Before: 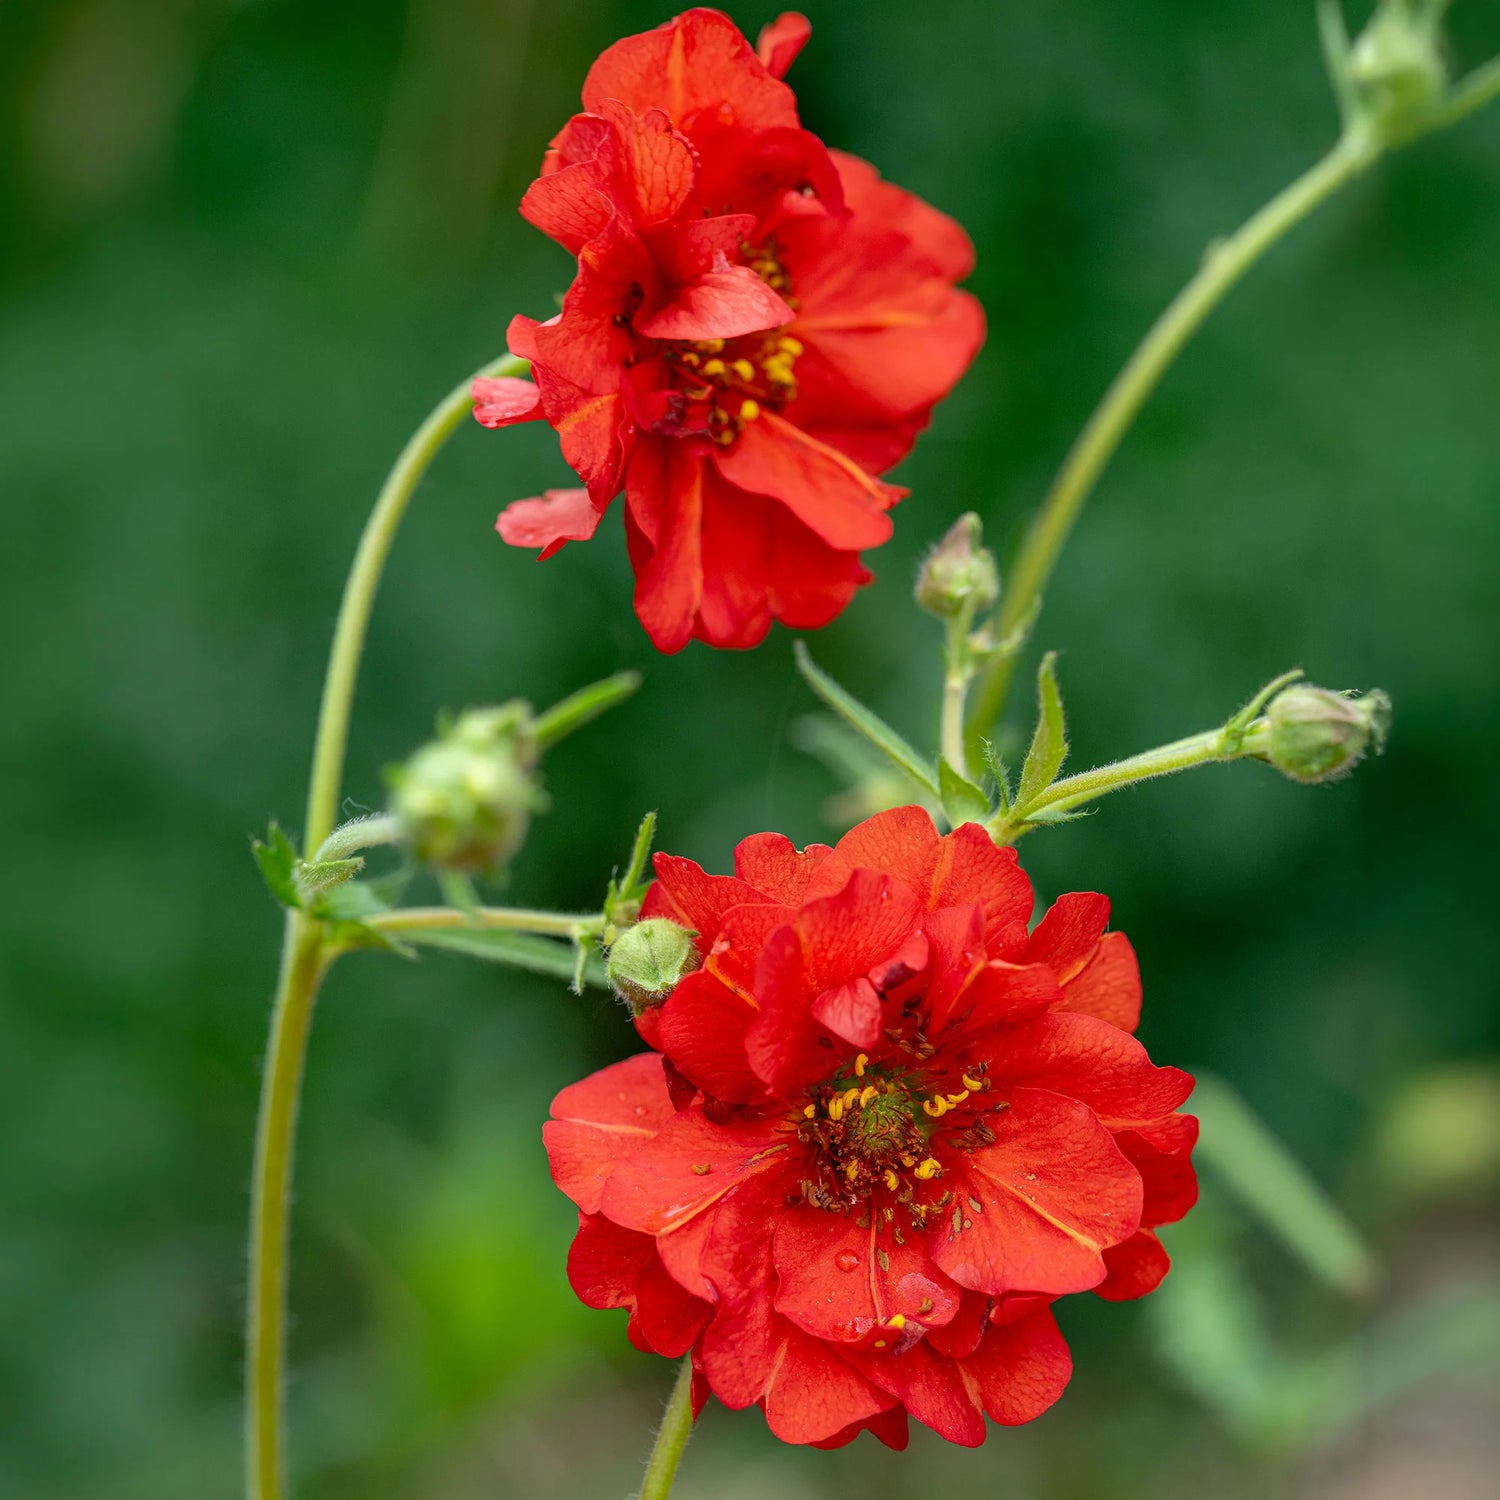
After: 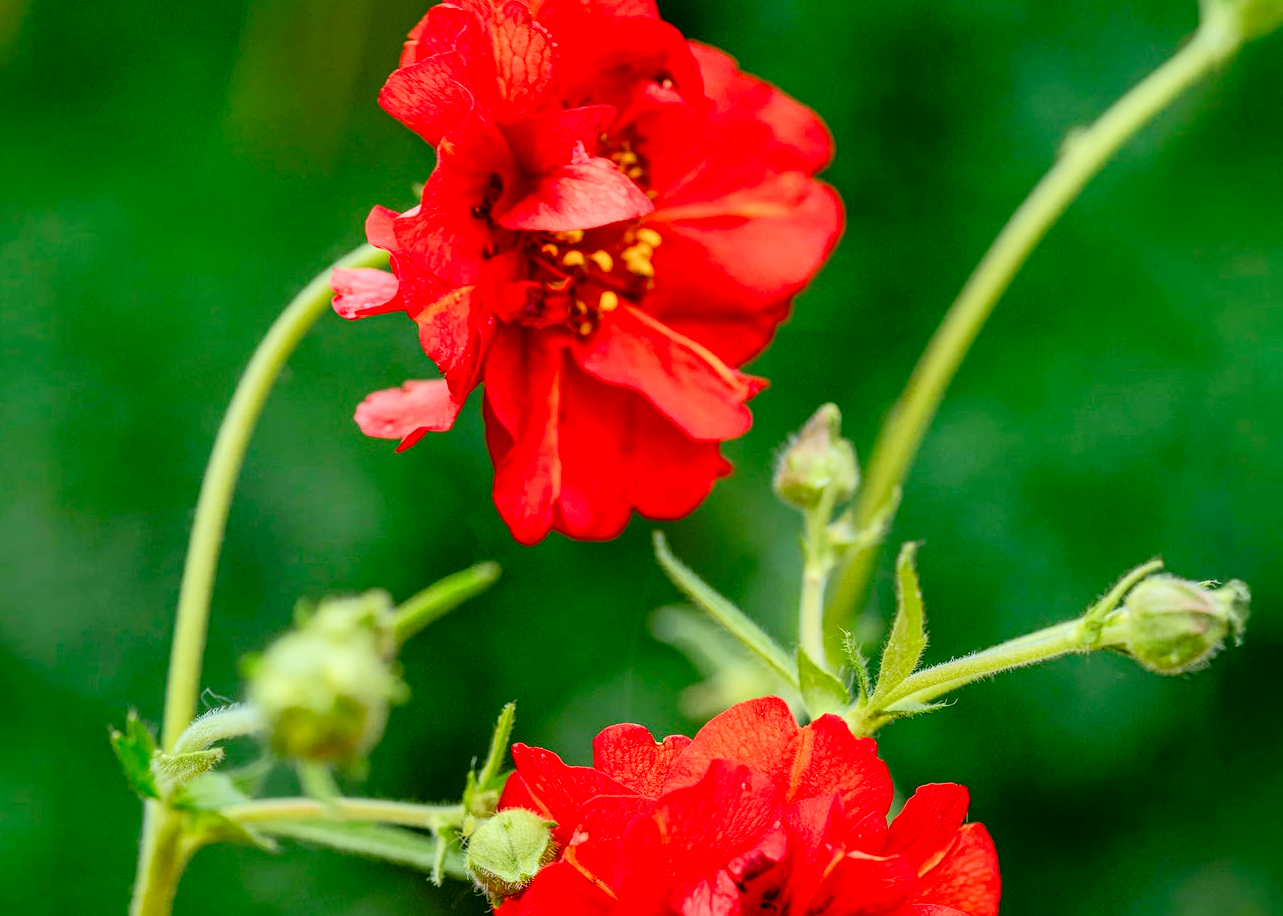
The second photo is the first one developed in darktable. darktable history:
color balance rgb: perceptual saturation grading › global saturation 20%, perceptual saturation grading › highlights -49.357%, perceptual saturation grading › shadows 25.565%, global vibrance 20%
tone equalizer: edges refinement/feathering 500, mask exposure compensation -1.57 EV, preserve details no
contrast brightness saturation: contrast 0.074
crop and rotate: left 9.448%, top 7.297%, right 4.971%, bottom 31.627%
tone curve: curves: ch0 [(0, 0.005) (0.103, 0.097) (0.18, 0.207) (0.384, 0.465) (0.491, 0.585) (0.629, 0.726) (0.84, 0.866) (1, 0.947)]; ch1 [(0, 0) (0.172, 0.123) (0.324, 0.253) (0.396, 0.388) (0.478, 0.461) (0.499, 0.497) (0.532, 0.515) (0.57, 0.584) (0.635, 0.675) (0.805, 0.892) (1, 1)]; ch2 [(0, 0) (0.411, 0.424) (0.496, 0.501) (0.515, 0.507) (0.553, 0.562) (0.604, 0.642) (0.708, 0.768) (0.839, 0.916) (1, 1)], color space Lab, independent channels, preserve colors none
local contrast: on, module defaults
